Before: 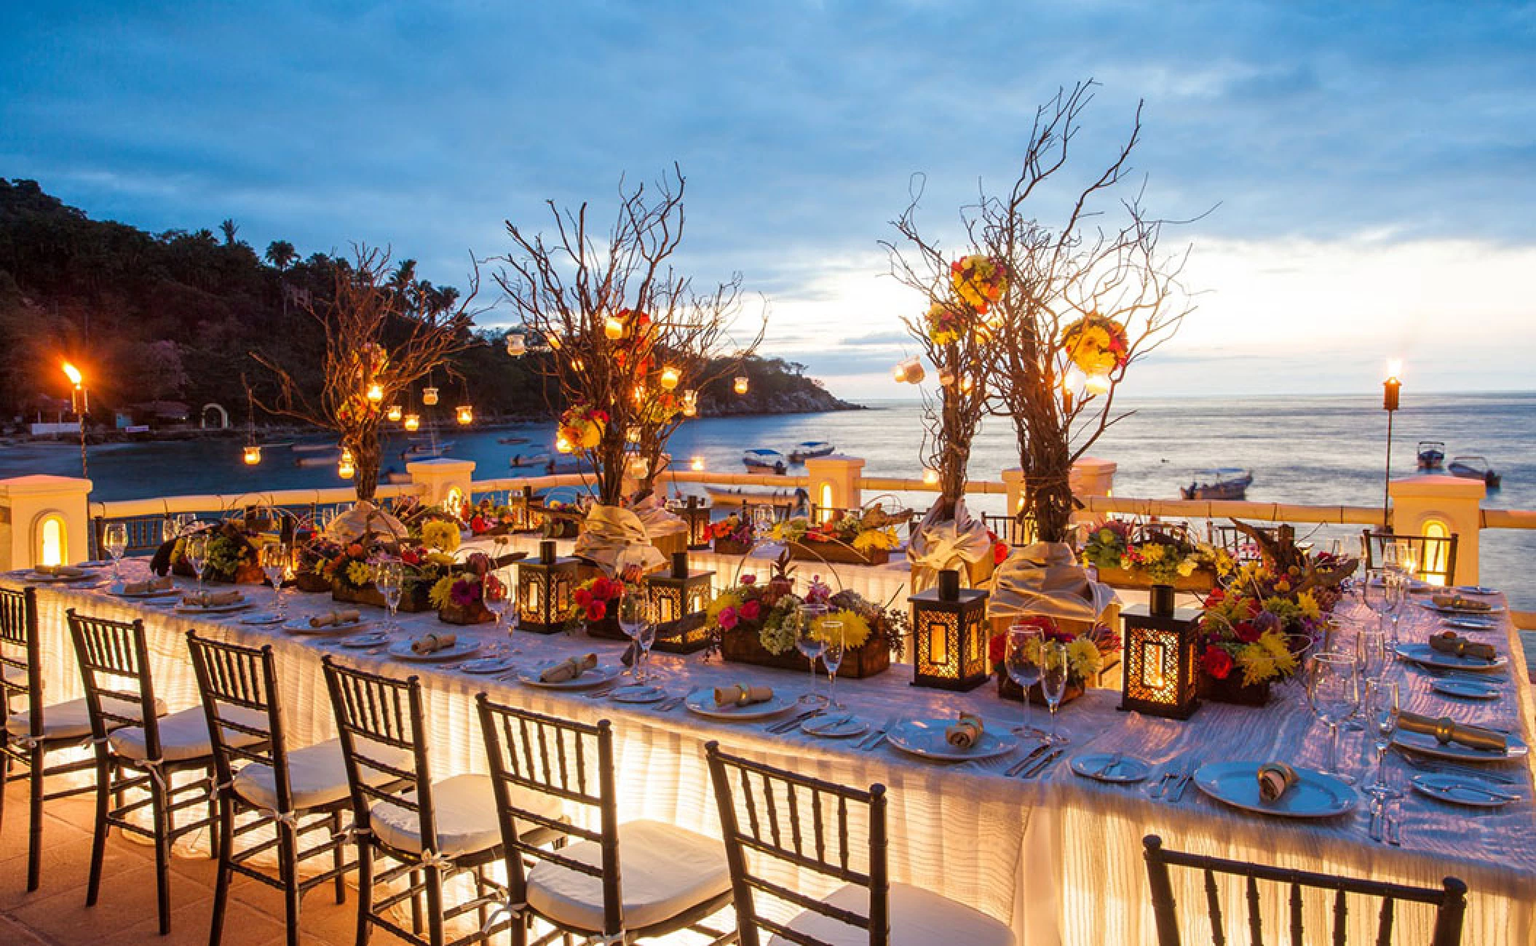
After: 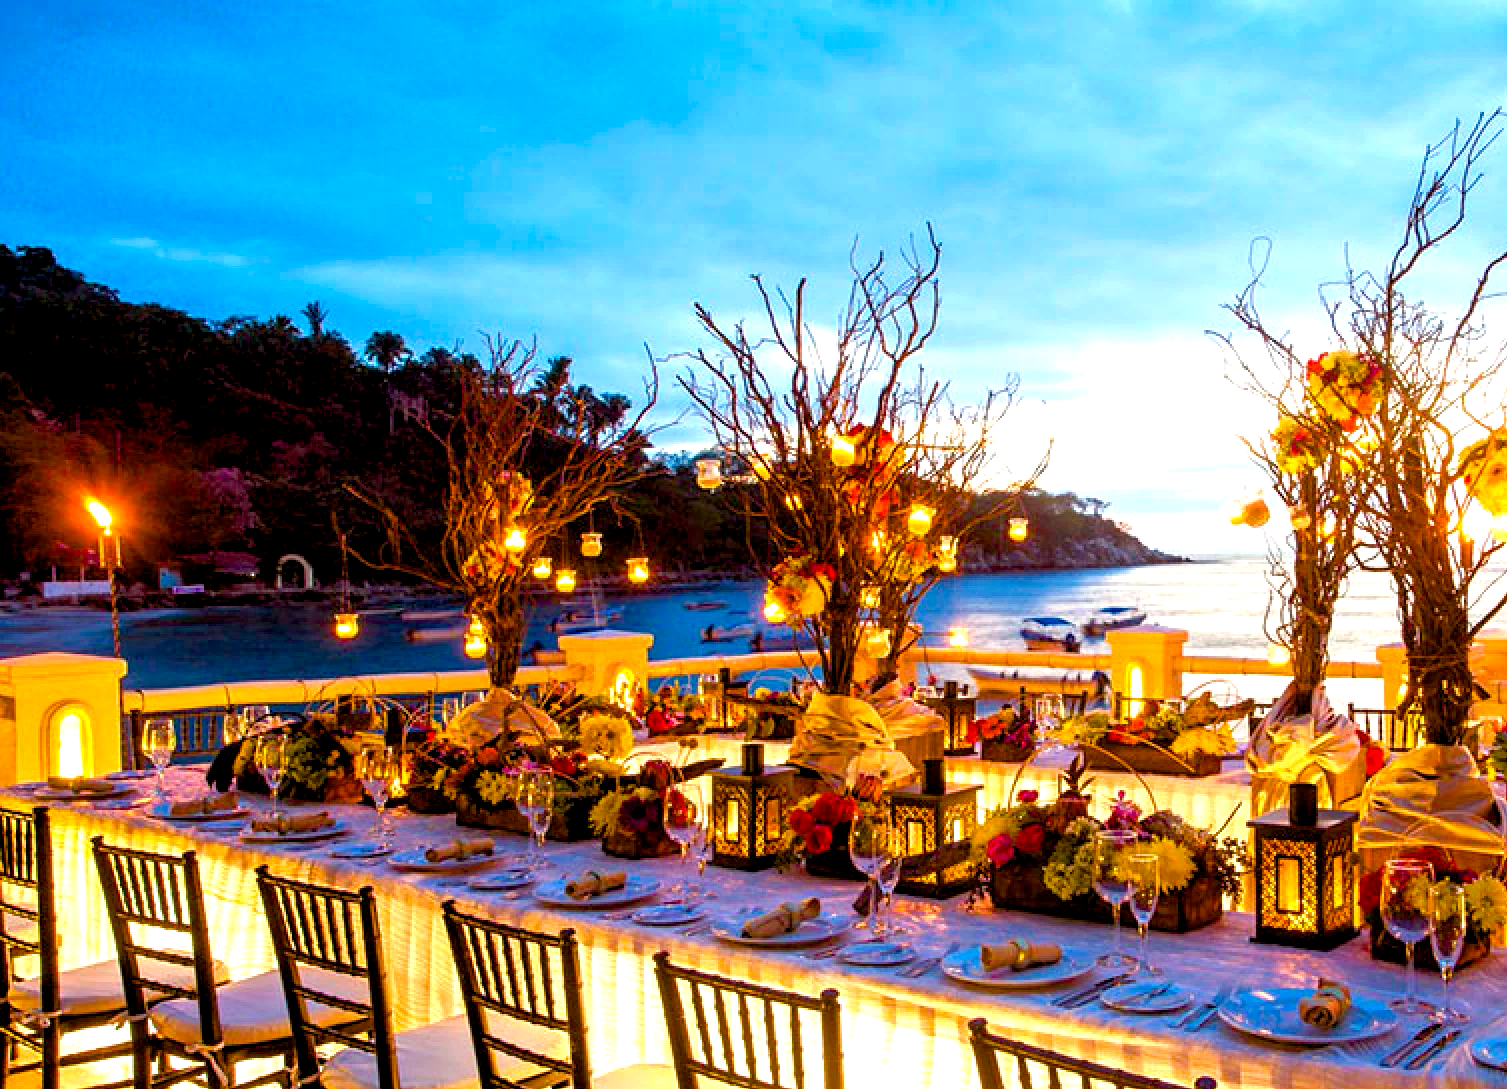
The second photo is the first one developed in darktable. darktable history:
crop: right 28.532%, bottom 16.205%
tone equalizer: on, module defaults
color balance rgb: global offset › luminance -0.859%, perceptual saturation grading › global saturation 34.56%, perceptual saturation grading › highlights -24.757%, perceptual saturation grading › shadows 49.721%, perceptual brilliance grading › global brilliance 24.206%, global vibrance 20%
